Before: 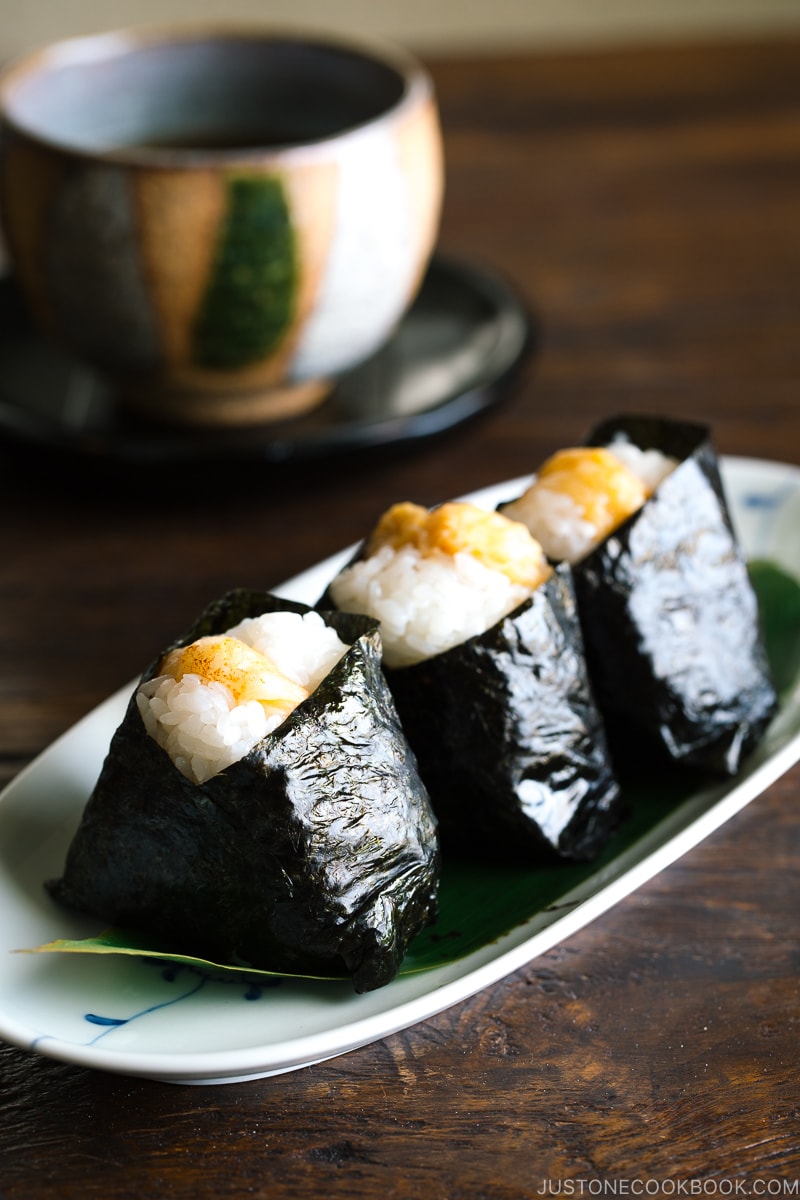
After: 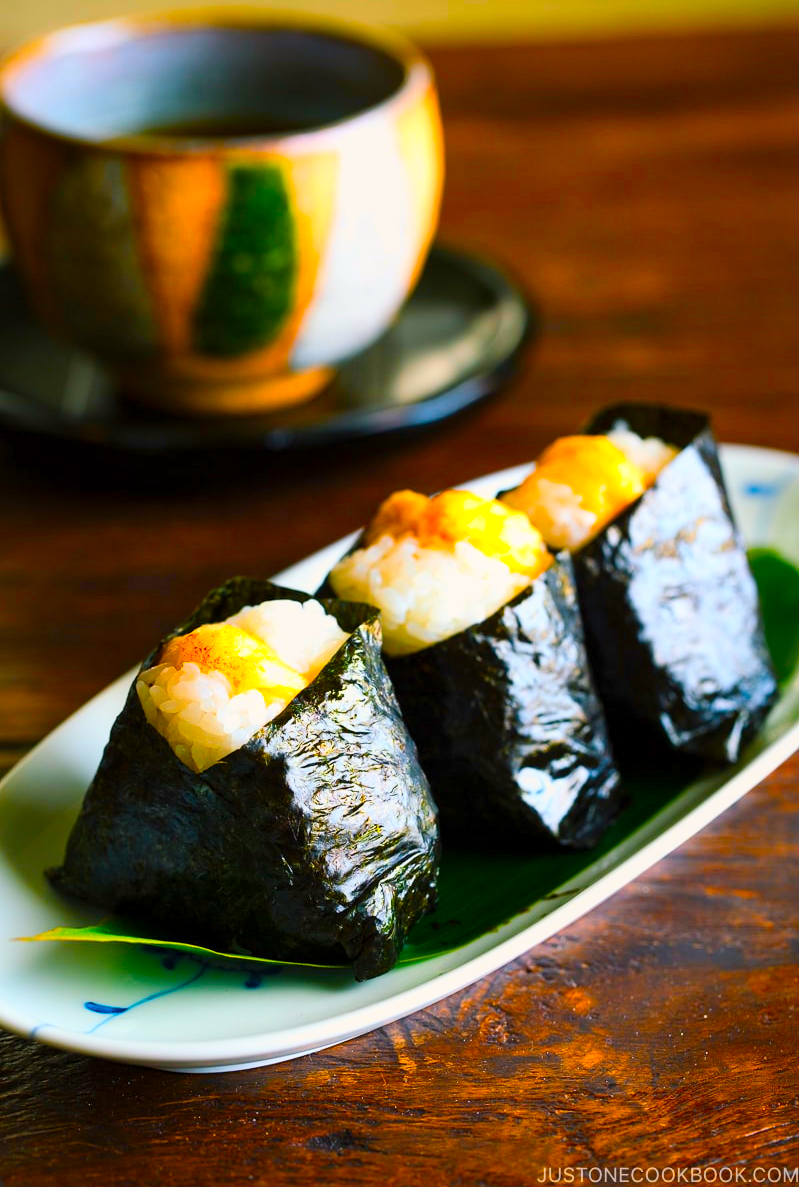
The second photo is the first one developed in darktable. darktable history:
color balance rgb: linear chroma grading › global chroma 49.719%, perceptual saturation grading › global saturation 27.571%, perceptual saturation grading › highlights -25.097%, perceptual saturation grading › shadows 26.159%, global vibrance 9.339%
contrast brightness saturation: contrast 0.201, brightness 0.168, saturation 0.22
crop: top 1.02%, right 0.018%
color zones: curves: ch0 [(0.224, 0.526) (0.75, 0.5)]; ch1 [(0.055, 0.526) (0.224, 0.761) (0.377, 0.526) (0.75, 0.5)]
shadows and highlights: shadows 25.7, white point adjustment -3.07, highlights -29.98
local contrast: mode bilateral grid, contrast 21, coarseness 51, detail 132%, midtone range 0.2
color correction: highlights a* 0.89, highlights b* 2.76, saturation 1.08
